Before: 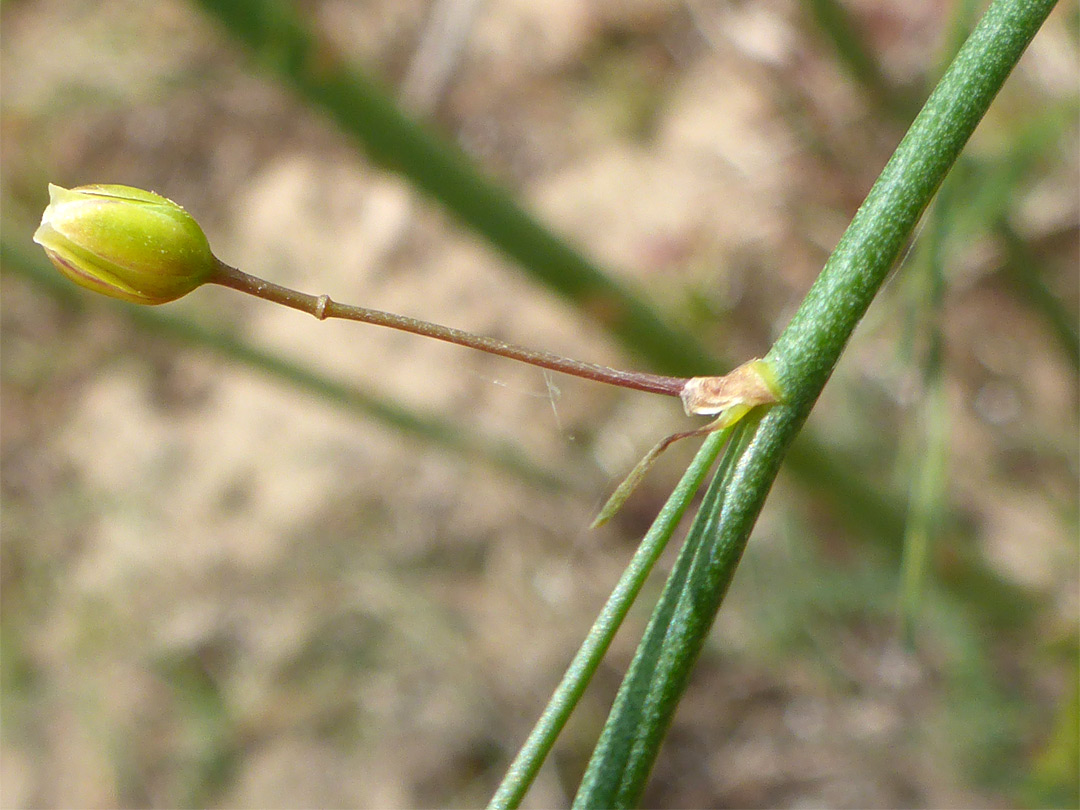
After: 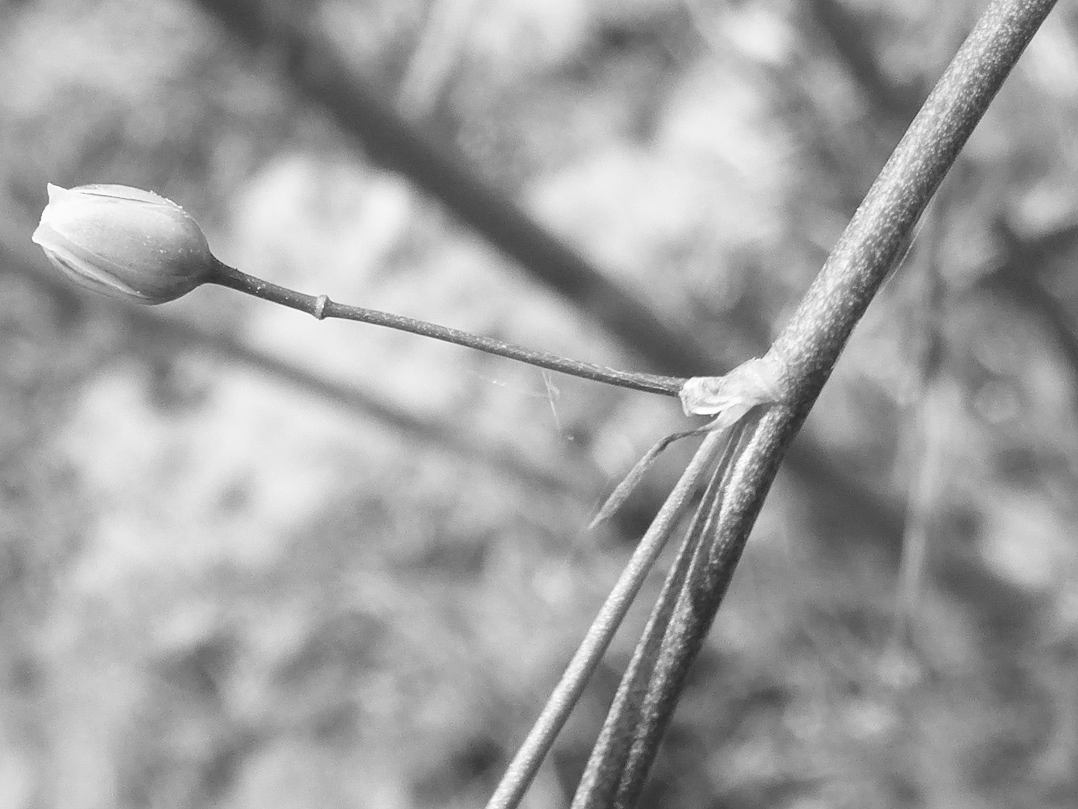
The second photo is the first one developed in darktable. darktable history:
monochrome: on, module defaults
contrast brightness saturation: contrast 0.23, brightness 0.1, saturation 0.29
crop and rotate: left 0.126%
